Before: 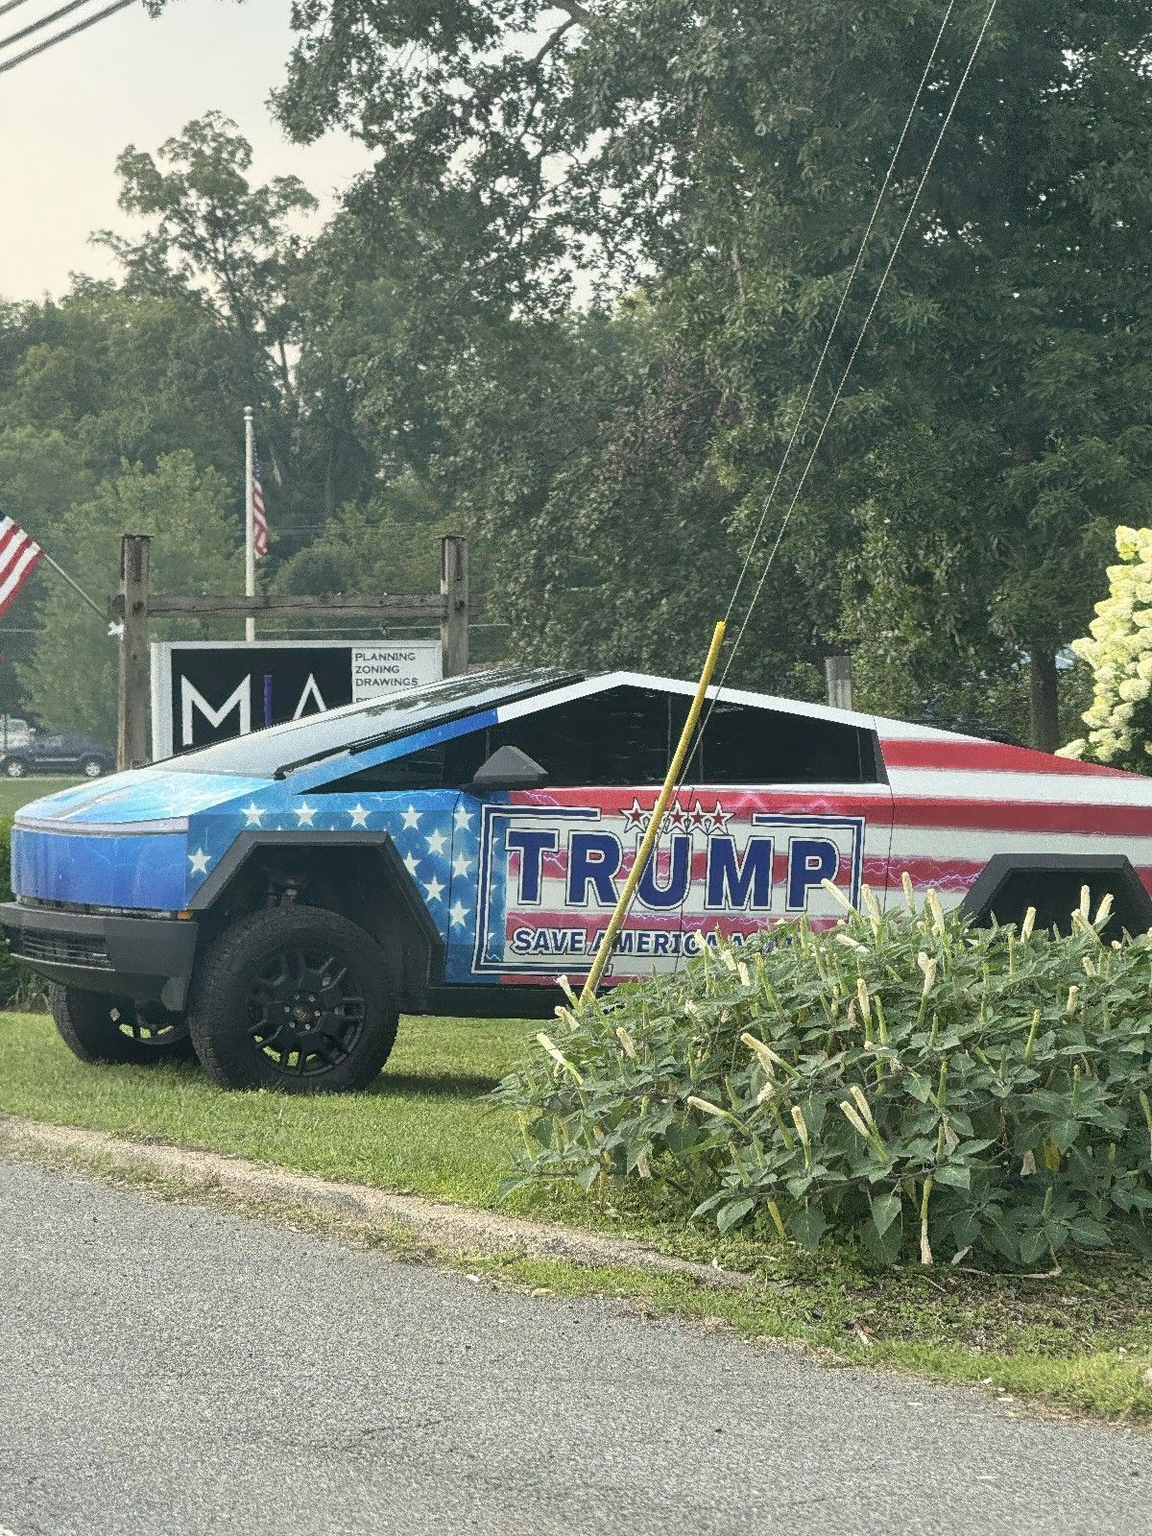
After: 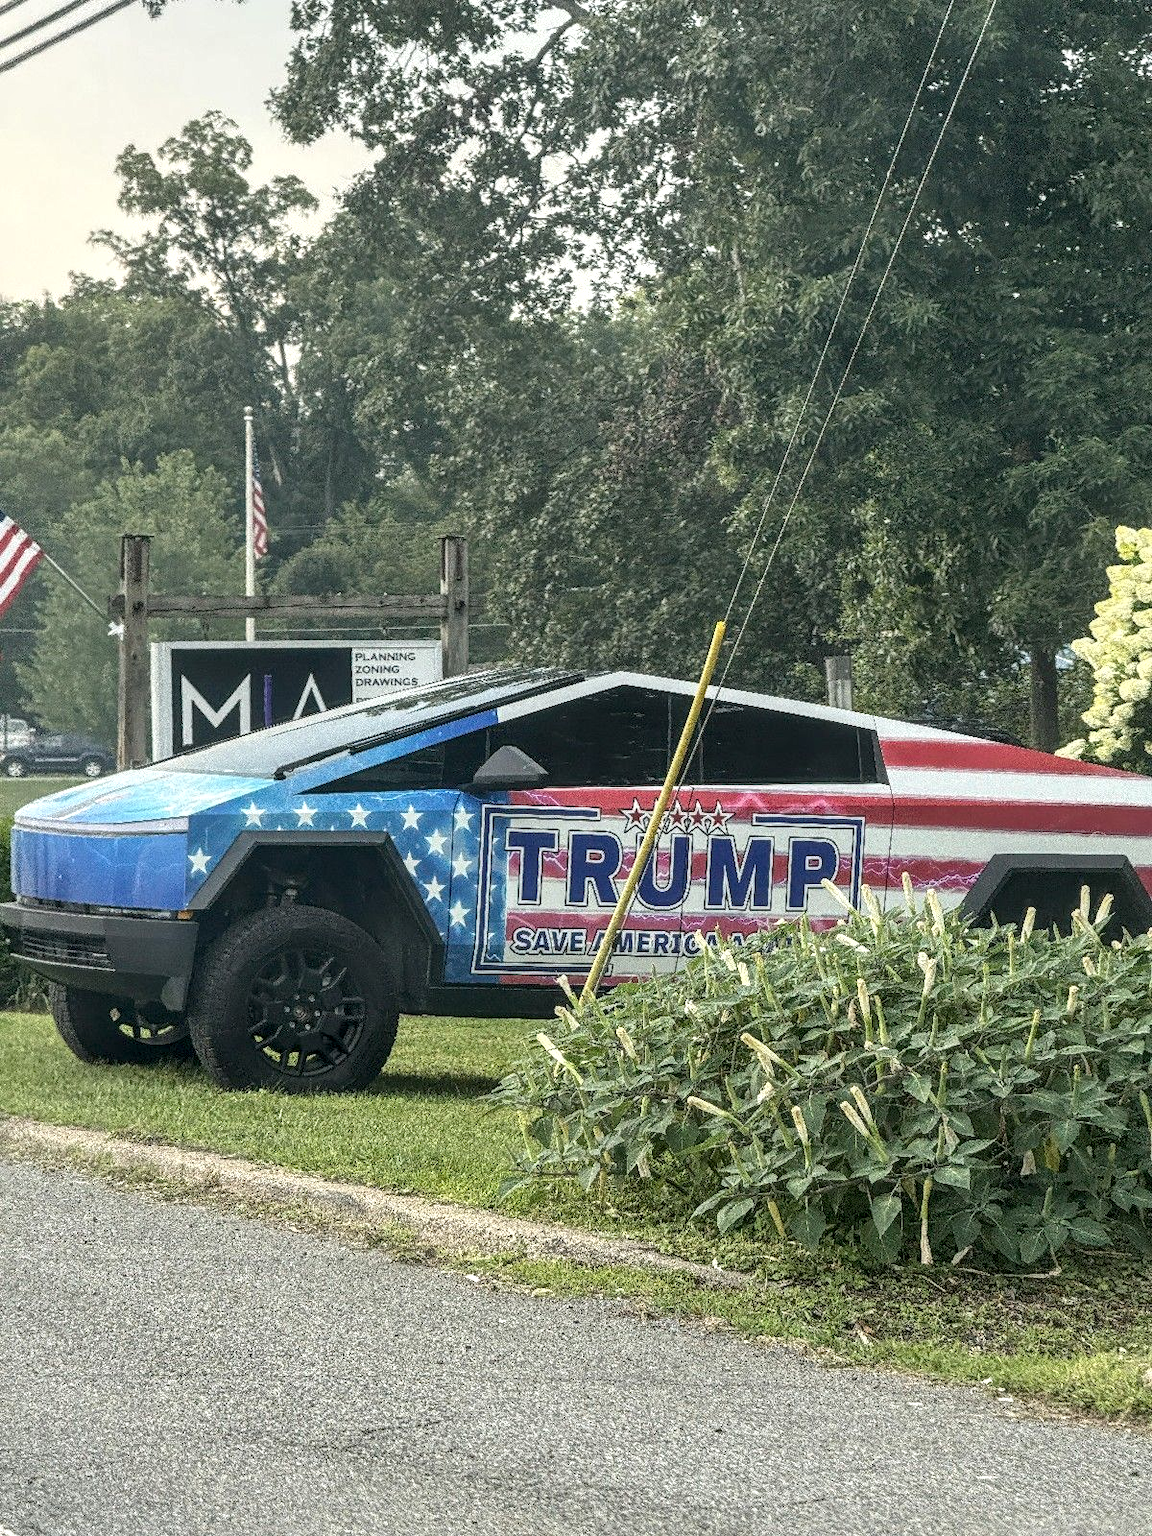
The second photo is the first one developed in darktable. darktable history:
local contrast: highlights 25%, detail 150%
